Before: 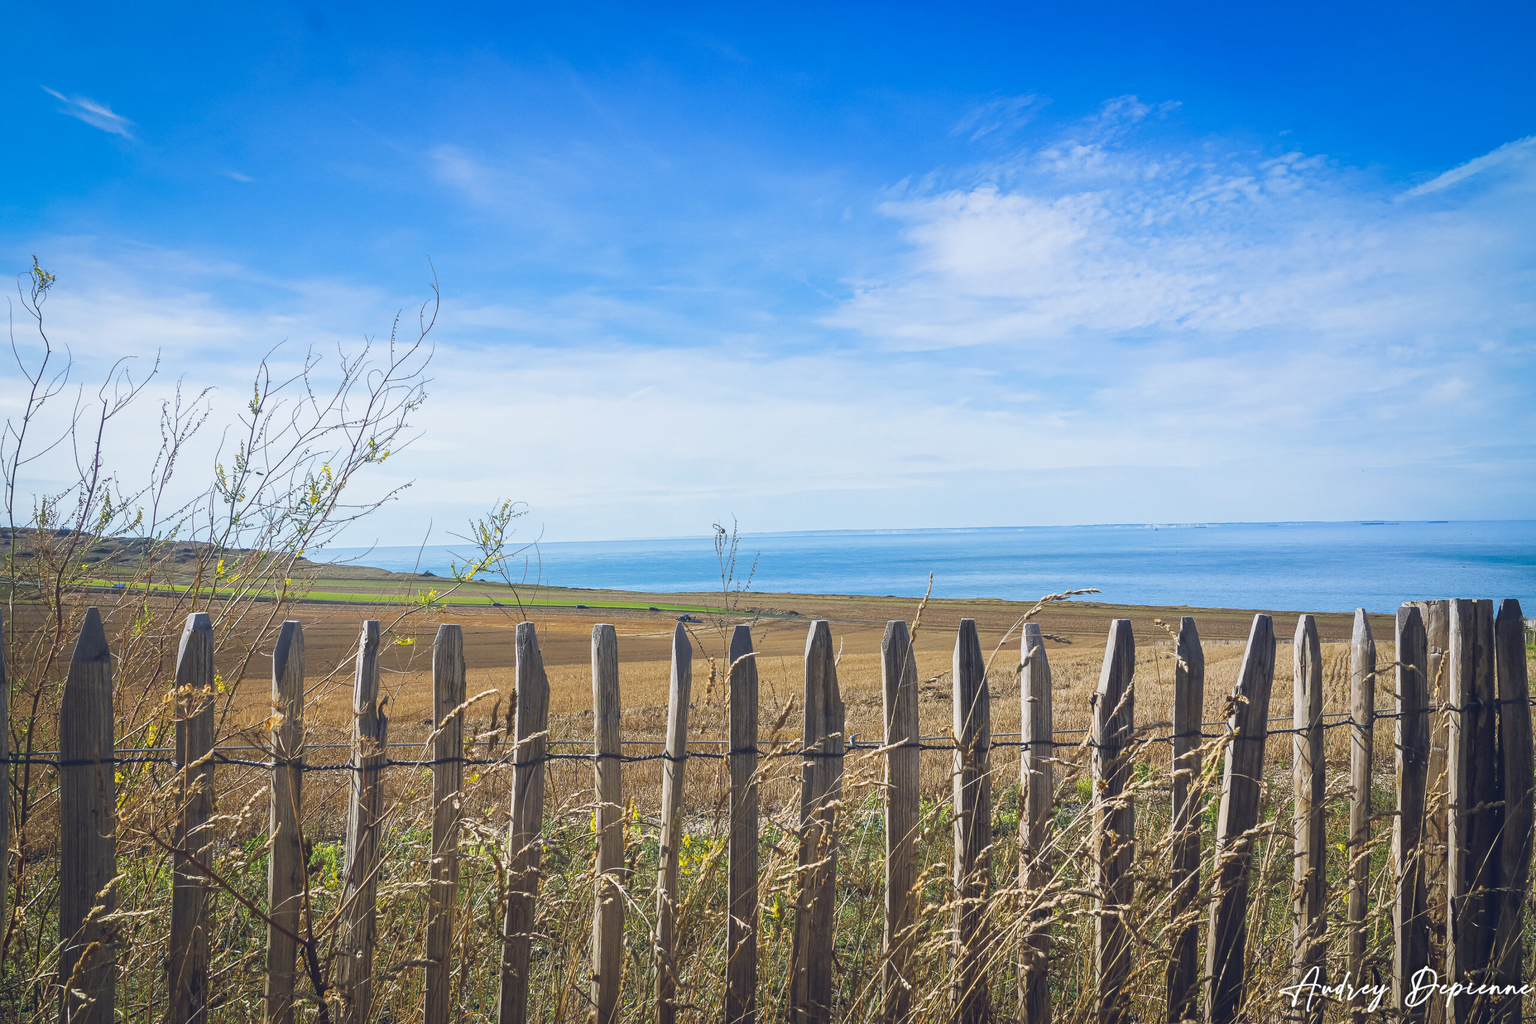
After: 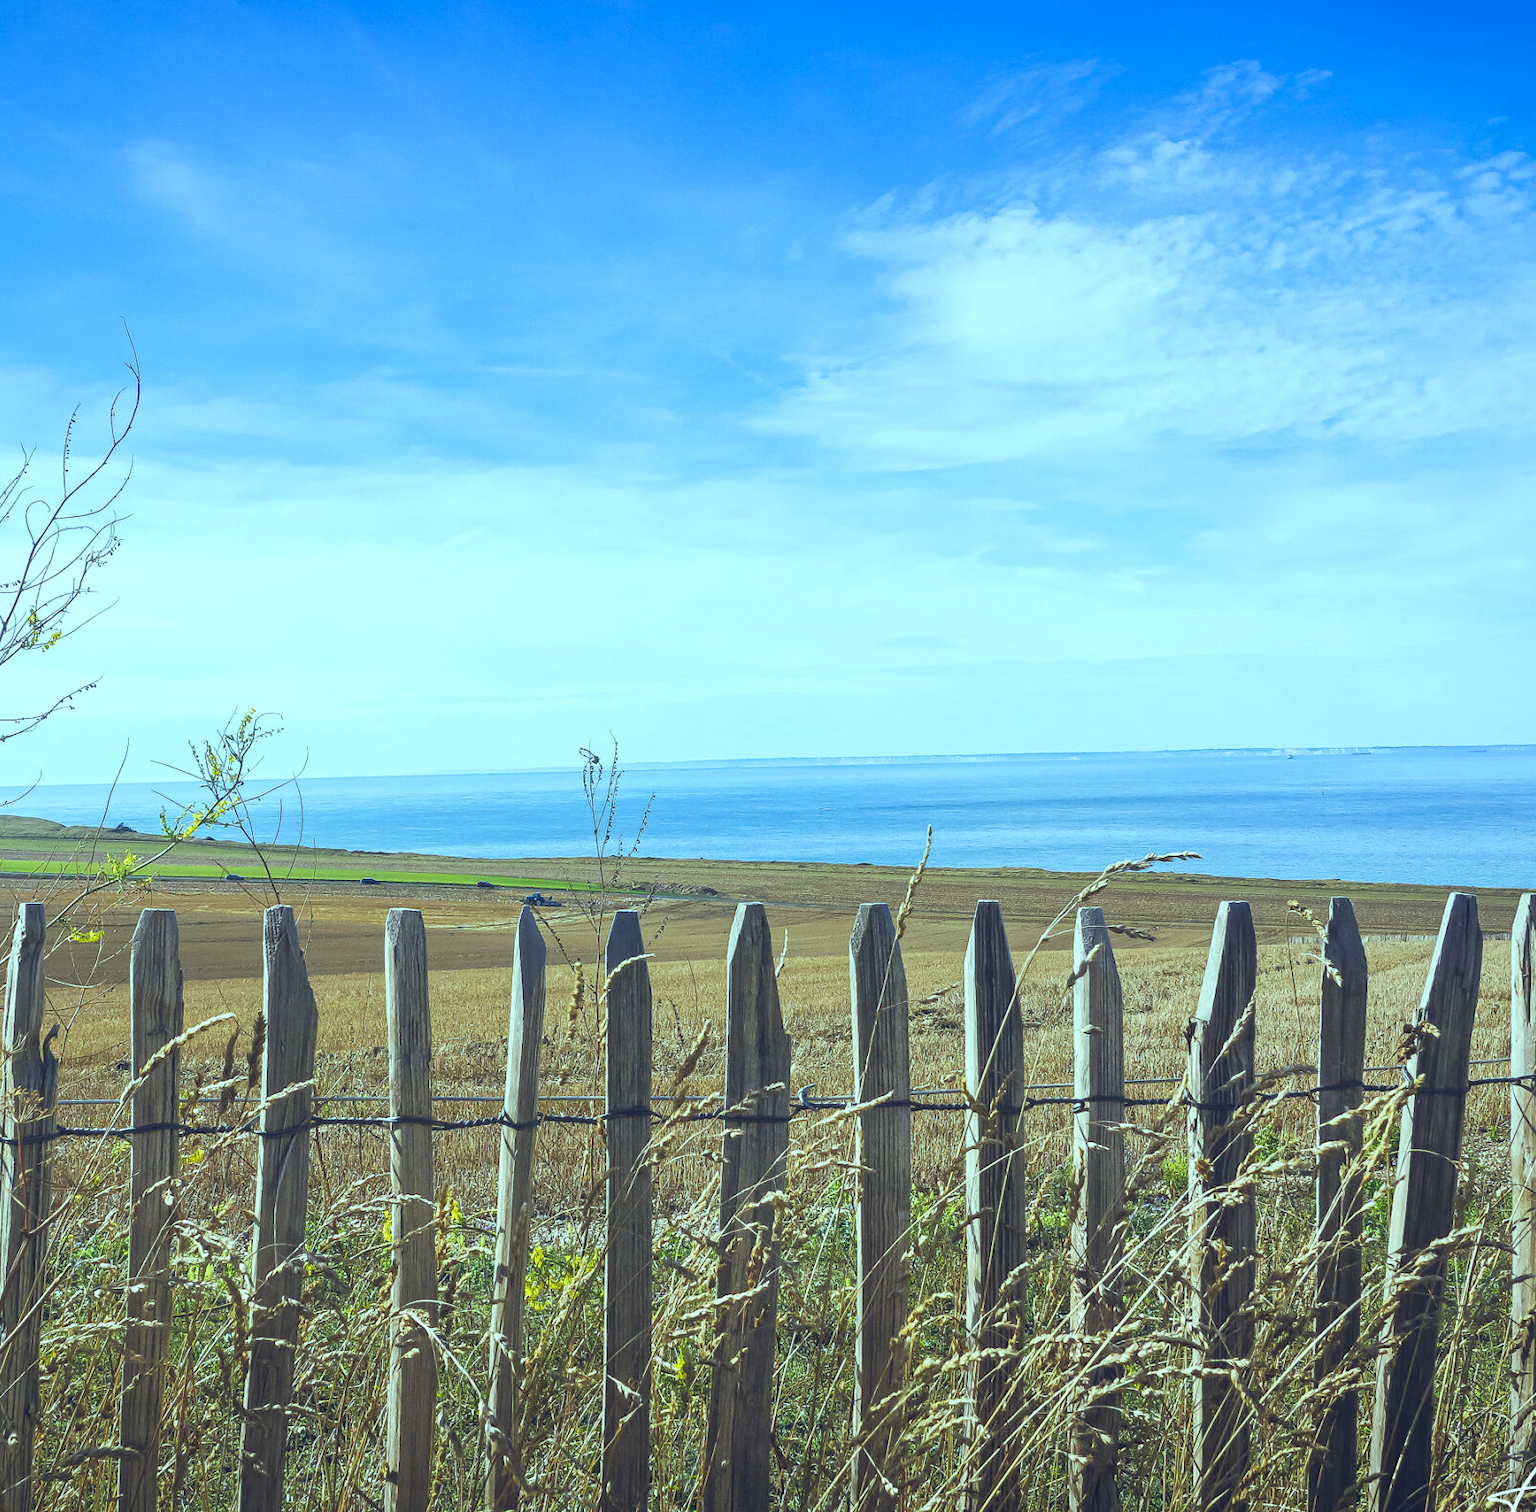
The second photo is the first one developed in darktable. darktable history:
crop and rotate: left 22.918%, top 5.629%, right 14.711%, bottom 2.247%
color balance: mode lift, gamma, gain (sRGB), lift [0.997, 0.979, 1.021, 1.011], gamma [1, 1.084, 0.916, 0.998], gain [1, 0.87, 1.13, 1.101], contrast 4.55%, contrast fulcrum 38.24%, output saturation 104.09%
